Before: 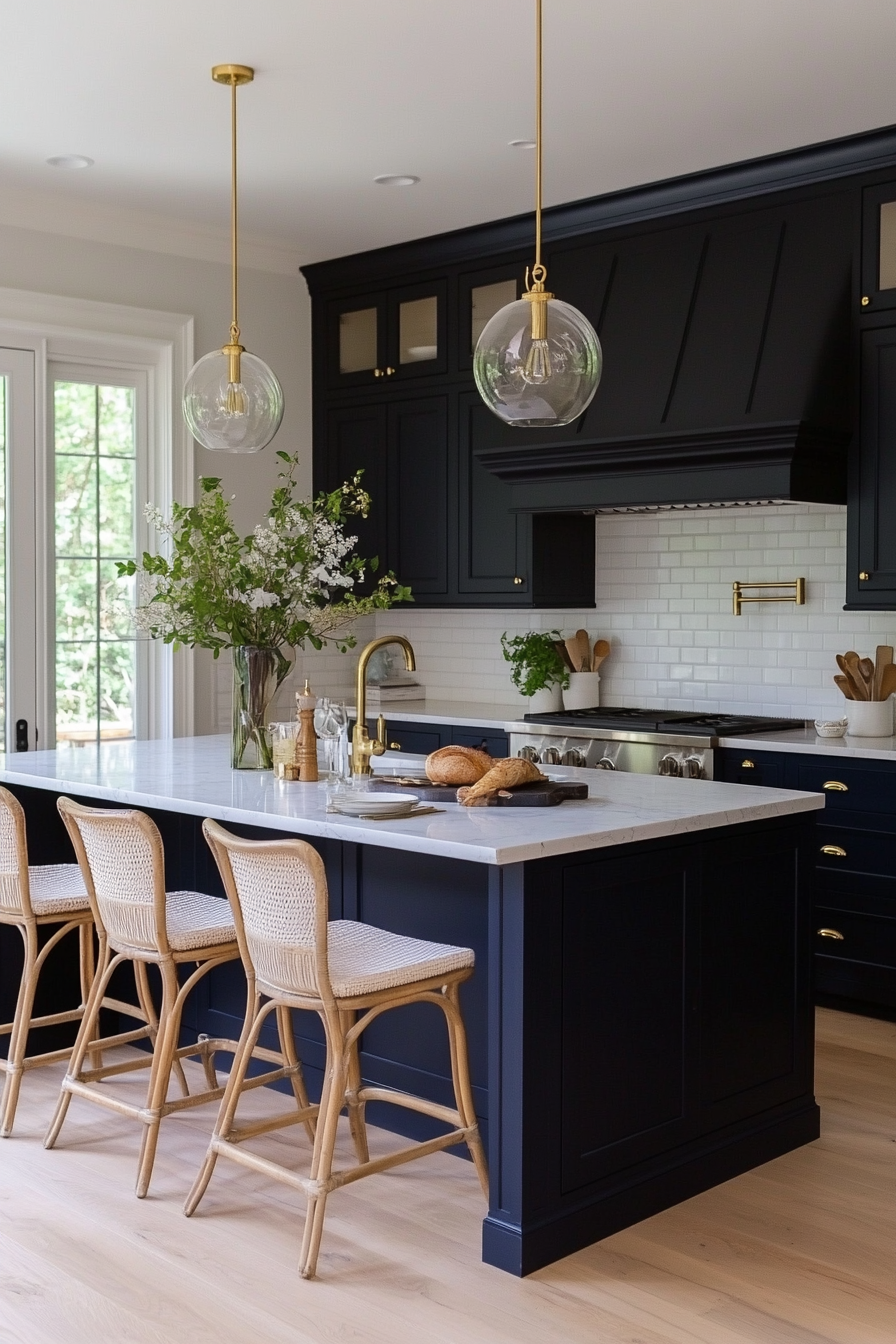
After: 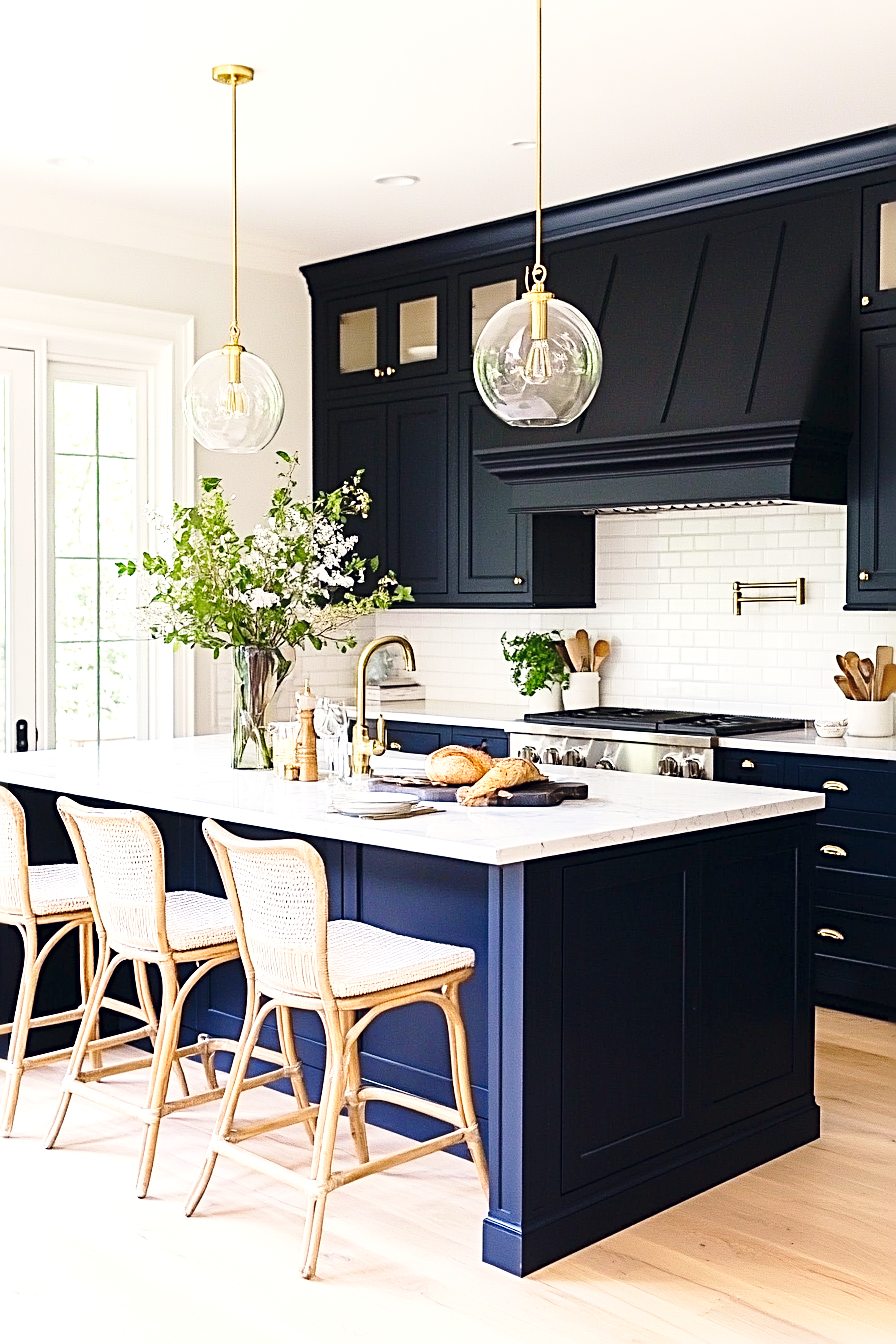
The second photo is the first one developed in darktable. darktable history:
sharpen: radius 3.025, amount 0.757
color correction: highlights a* 0.487, highlights b* 2.72, shadows a* -1.26, shadows b* -4.79
base curve: curves: ch0 [(0, 0) (0.028, 0.03) (0.121, 0.232) (0.46, 0.748) (0.859, 0.968) (1, 1)], preserve colors none
exposure: black level correction 0, exposure 1 EV, compensate highlight preservation false
